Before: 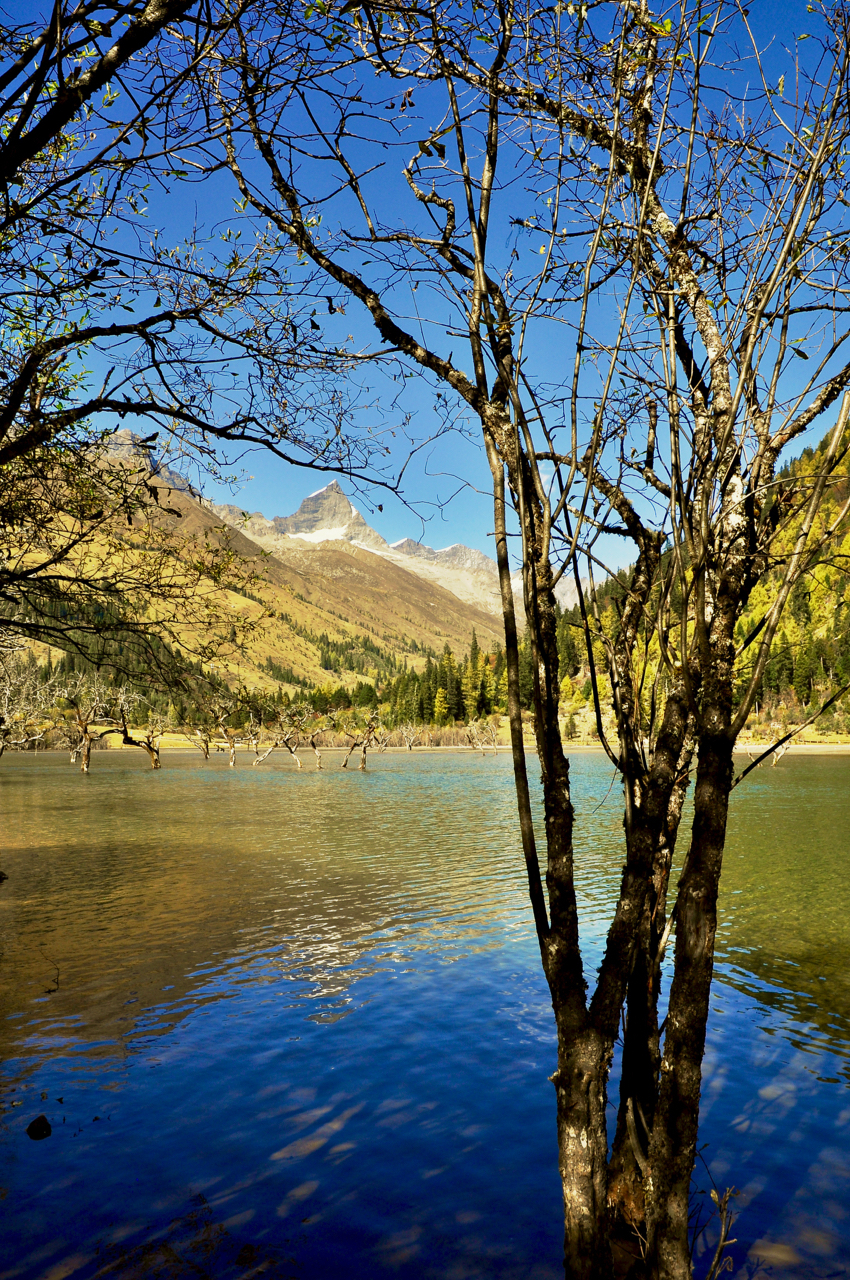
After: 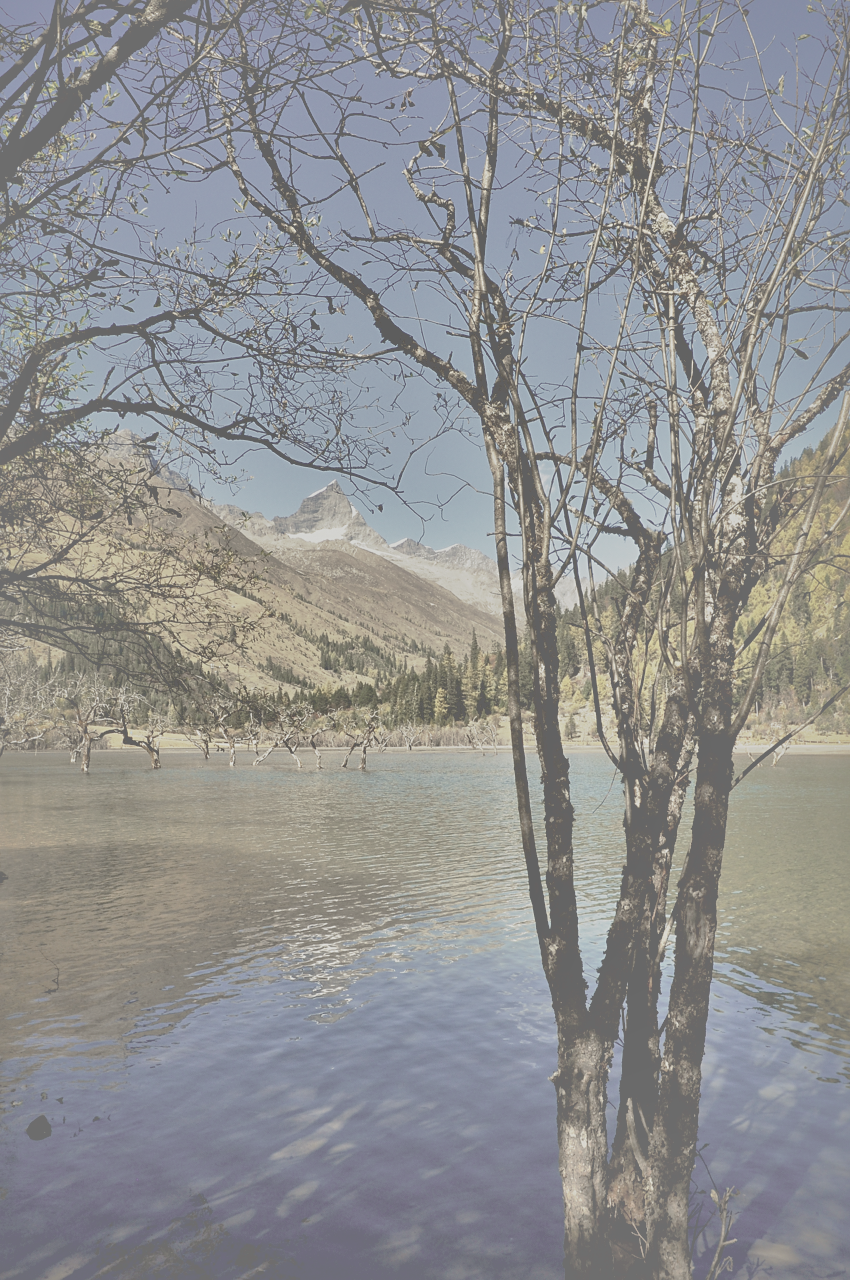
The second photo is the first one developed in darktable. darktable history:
sharpen: amount 0.201
contrast brightness saturation: contrast -0.3, brightness 0.732, saturation -0.783
shadows and highlights: shadows -18.42, highlights -73.39
